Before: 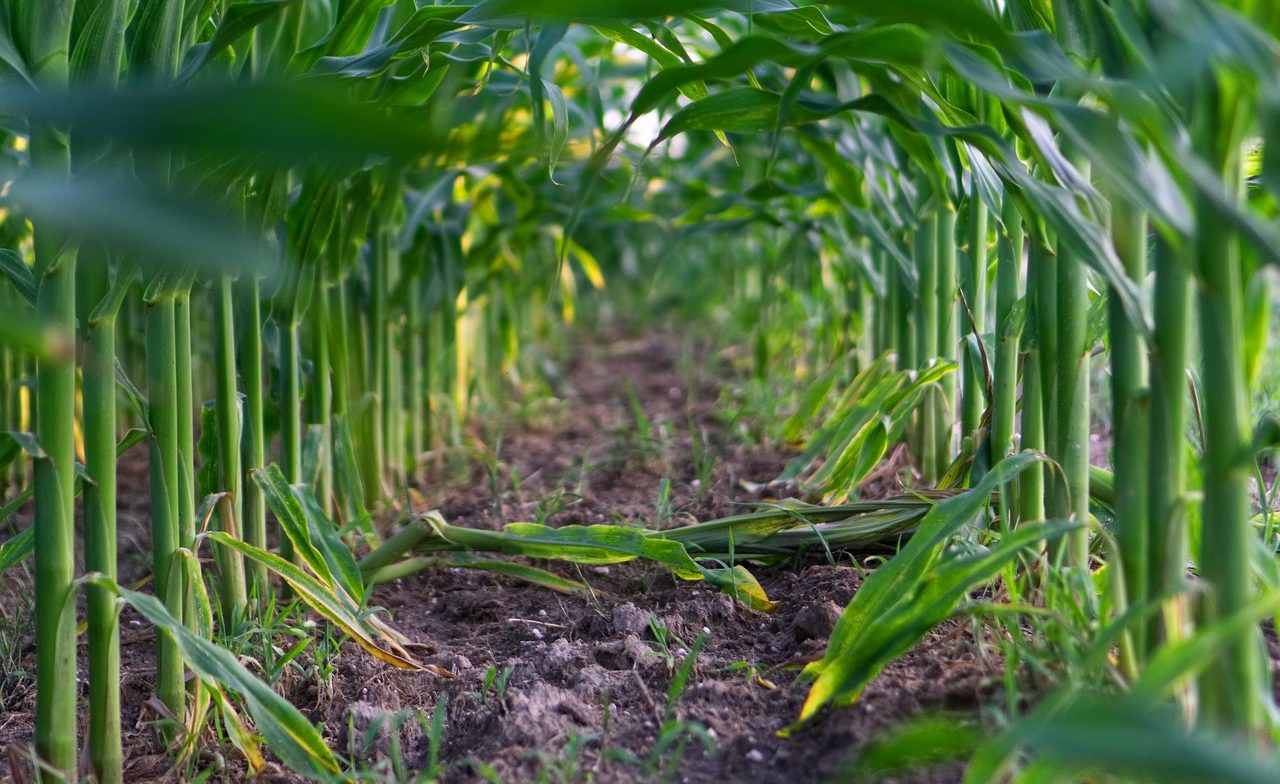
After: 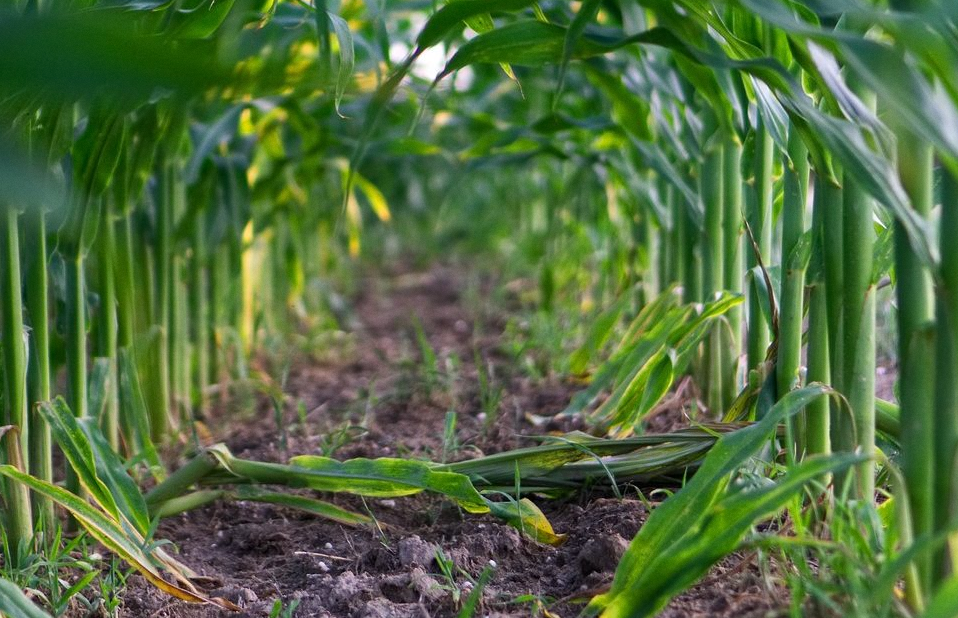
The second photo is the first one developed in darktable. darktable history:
crop: left 16.768%, top 8.653%, right 8.362%, bottom 12.485%
grain: coarseness 0.09 ISO, strength 10%
